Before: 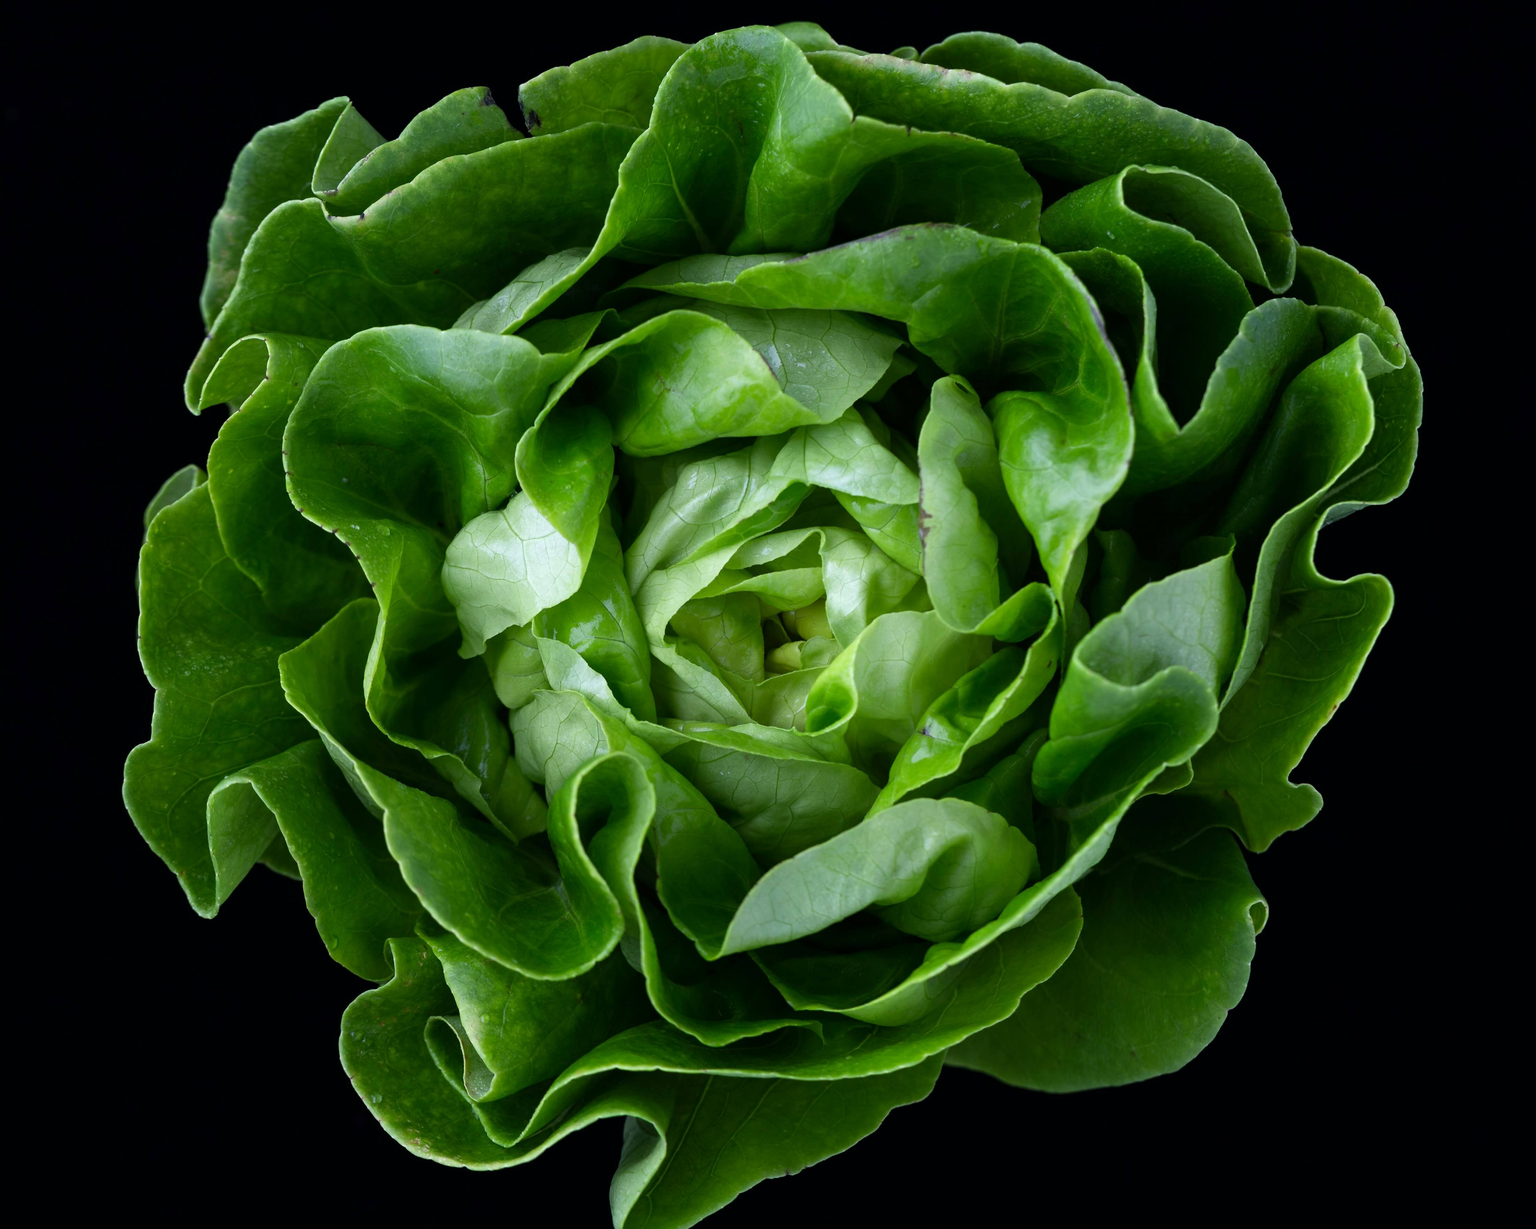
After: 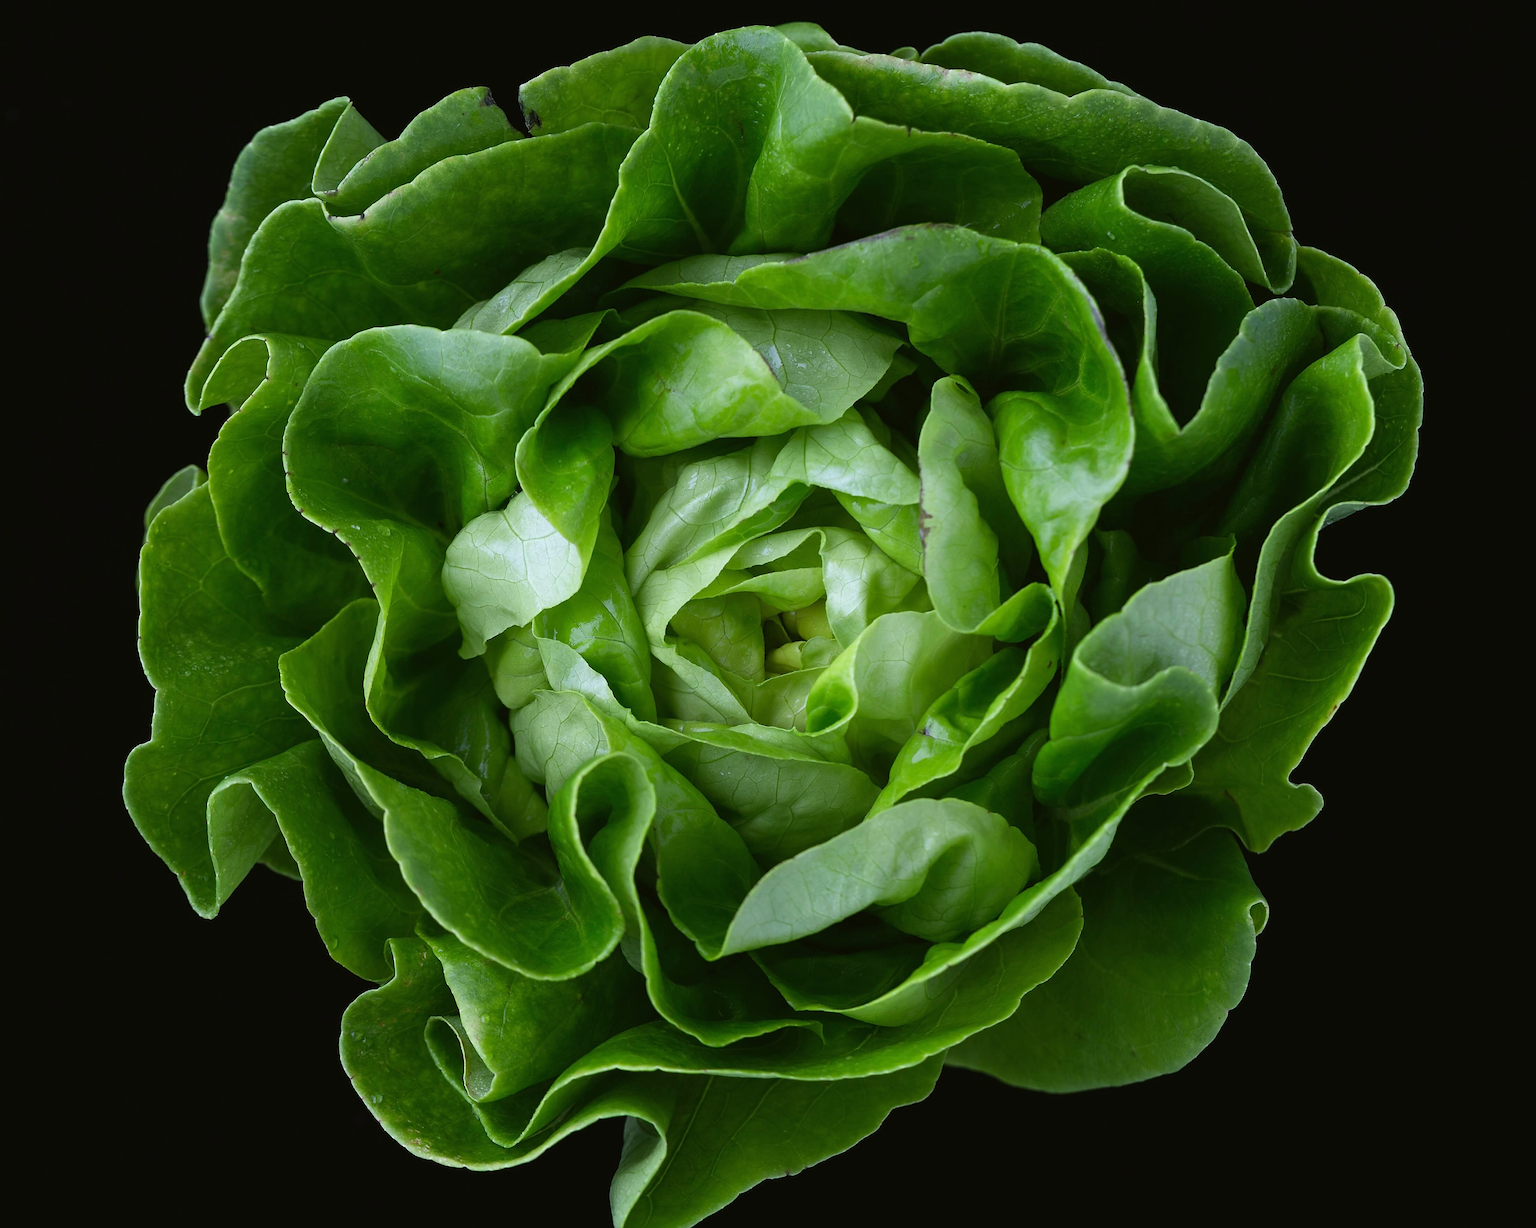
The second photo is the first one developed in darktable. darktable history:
sharpen: amount 0.55
color balance: mode lift, gamma, gain (sRGB), lift [1.04, 1, 1, 0.97], gamma [1.01, 1, 1, 0.97], gain [0.96, 1, 1, 0.97]
white balance: red 0.984, blue 1.059
